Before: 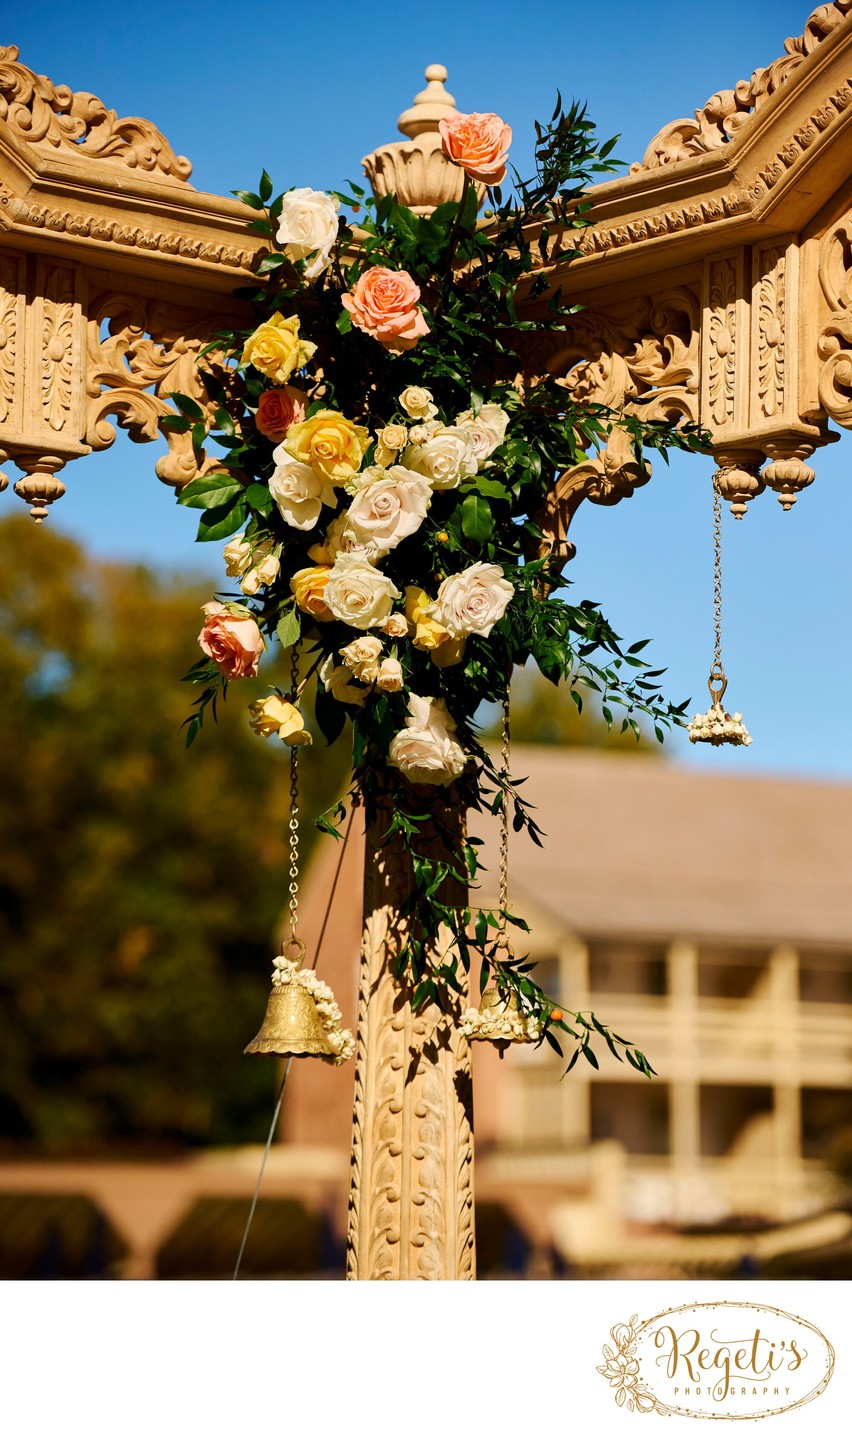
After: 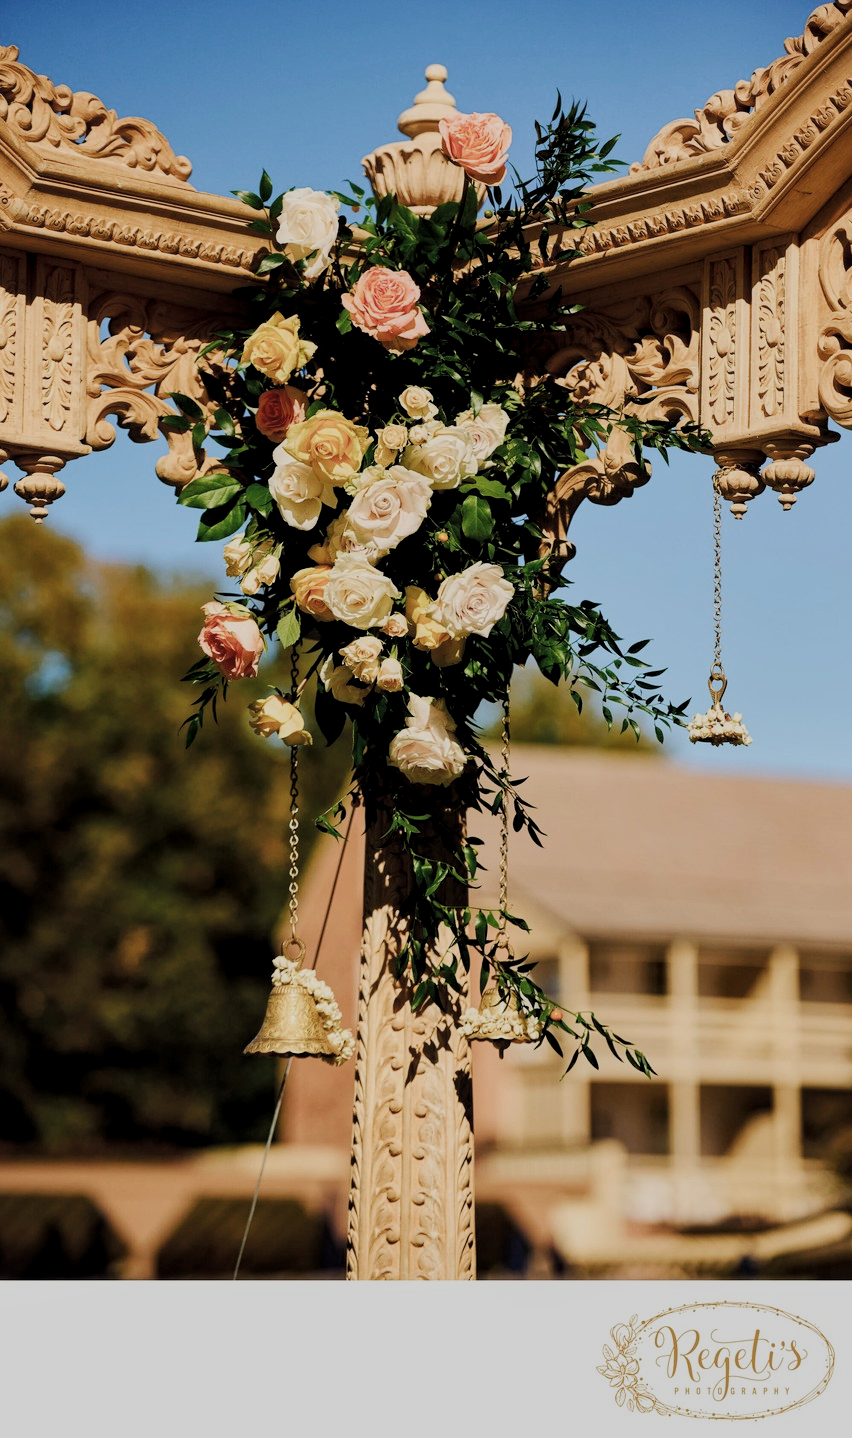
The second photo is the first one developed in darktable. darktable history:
local contrast: highlights 102%, shadows 100%, detail 131%, midtone range 0.2
contrast brightness saturation: saturation -0.093
filmic rgb: black relative exposure -7.65 EV, white relative exposure 4.56 EV, hardness 3.61, color science v5 (2021), contrast in shadows safe, contrast in highlights safe
color balance rgb: perceptual saturation grading › global saturation 0.483%
